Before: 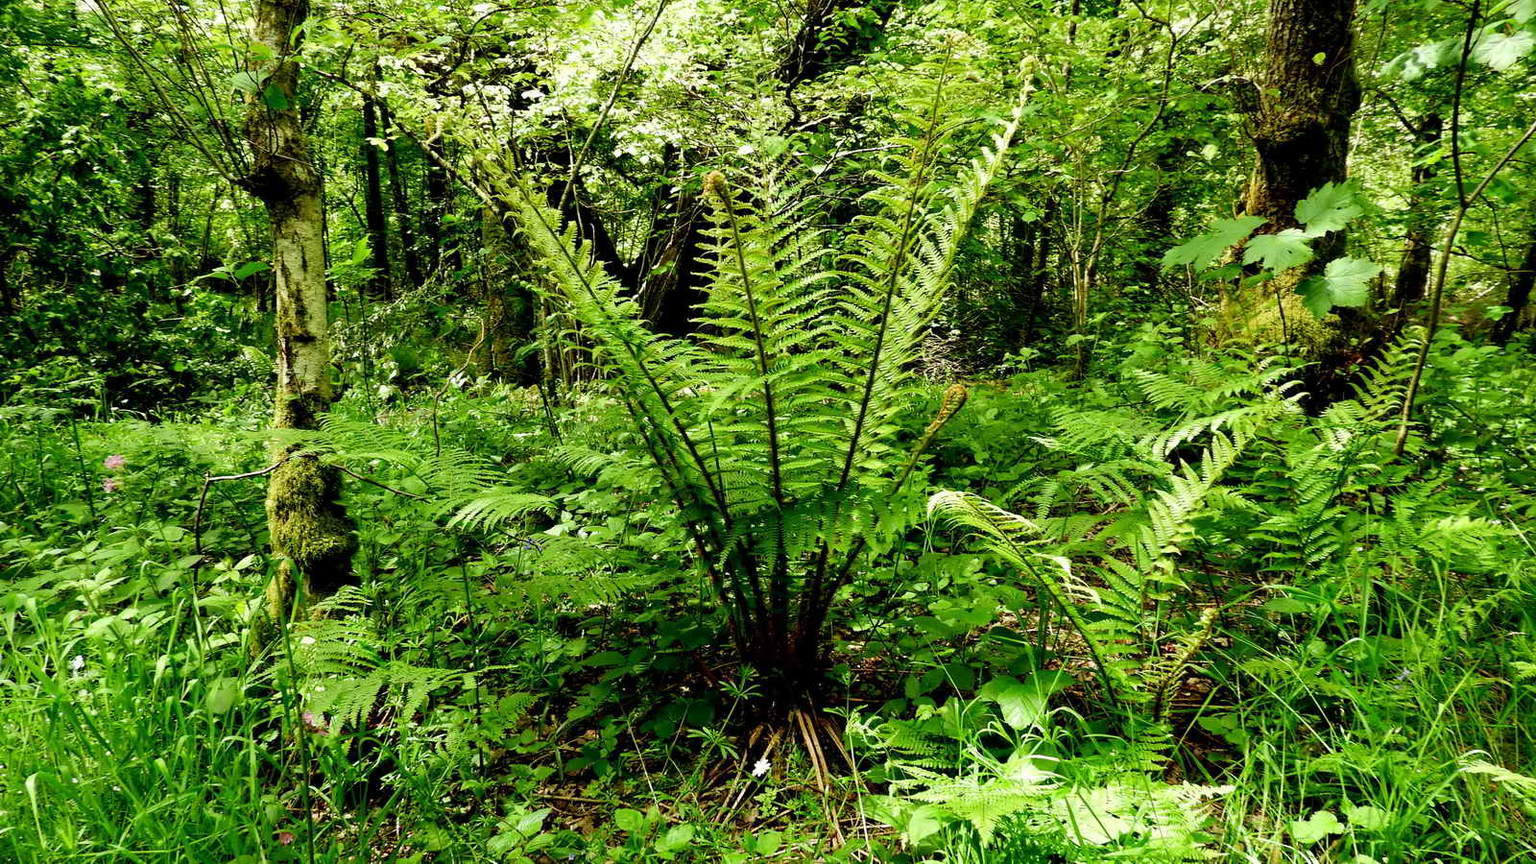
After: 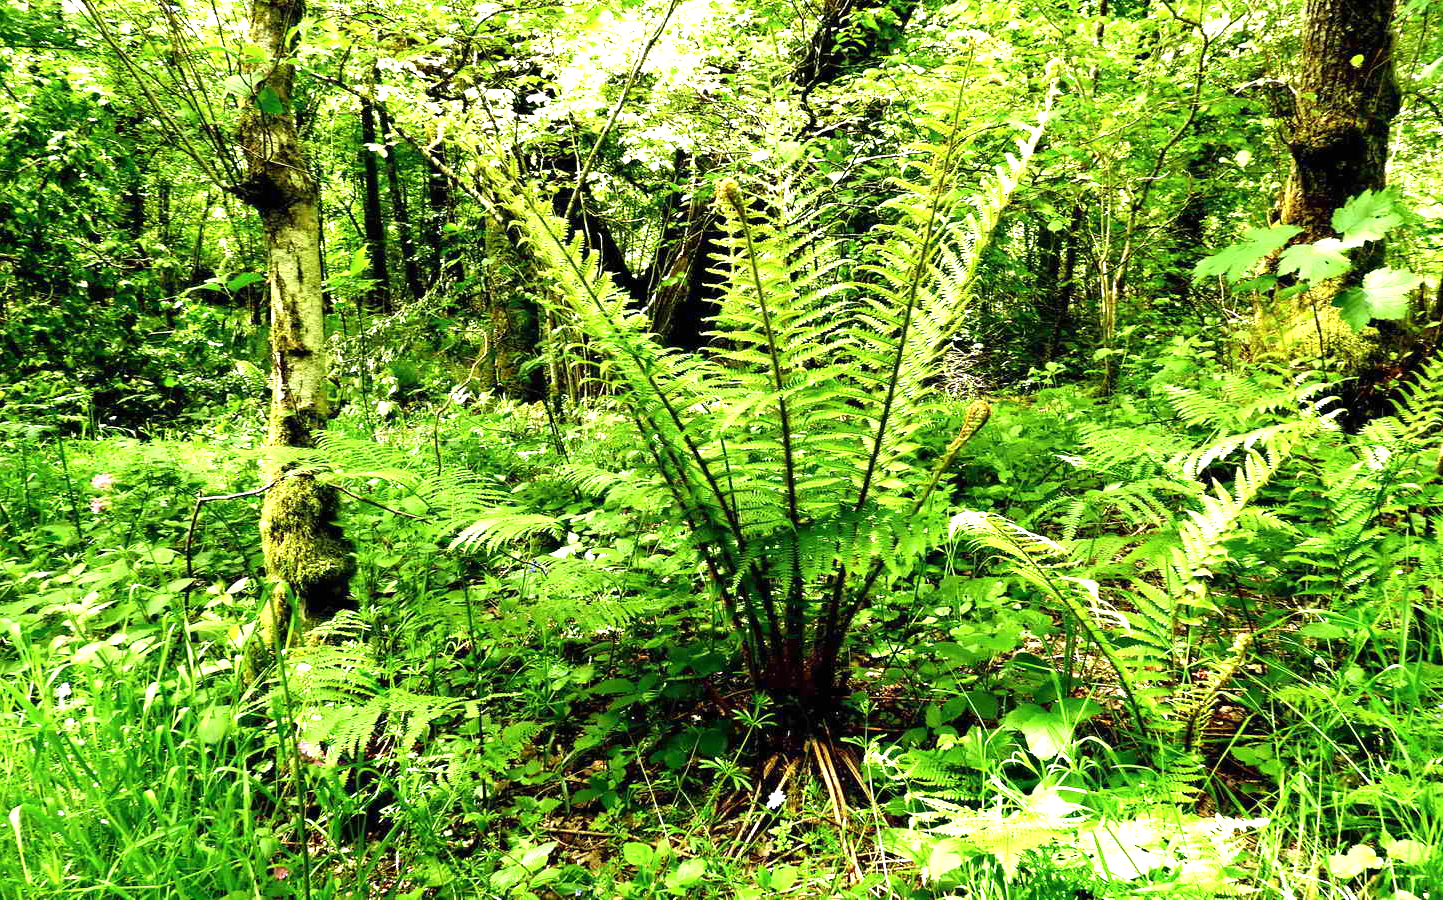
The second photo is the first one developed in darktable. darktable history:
exposure: black level correction 0, exposure 1.103 EV, compensate highlight preservation false
shadows and highlights: shadows -9.08, white point adjustment 1.48, highlights 11.37
crop and rotate: left 1.096%, right 8.677%
